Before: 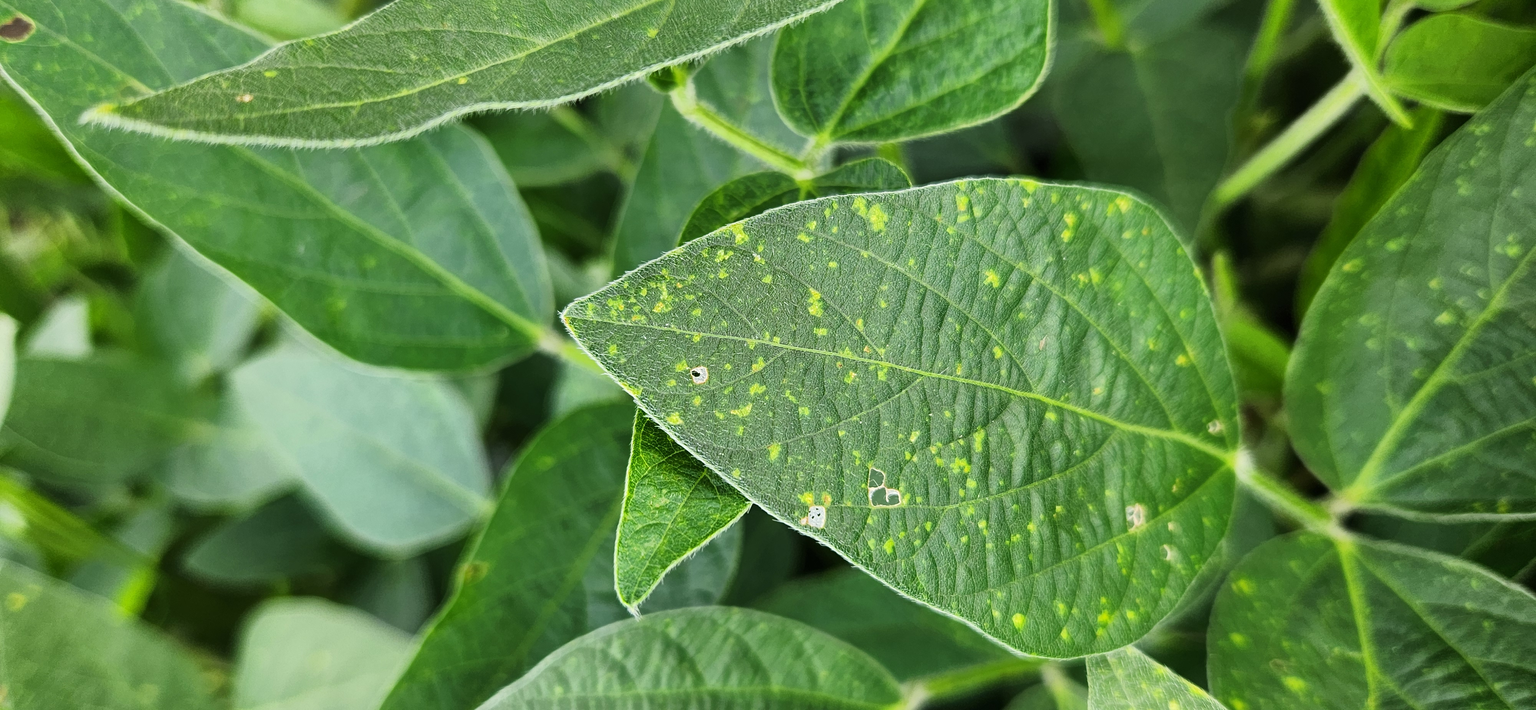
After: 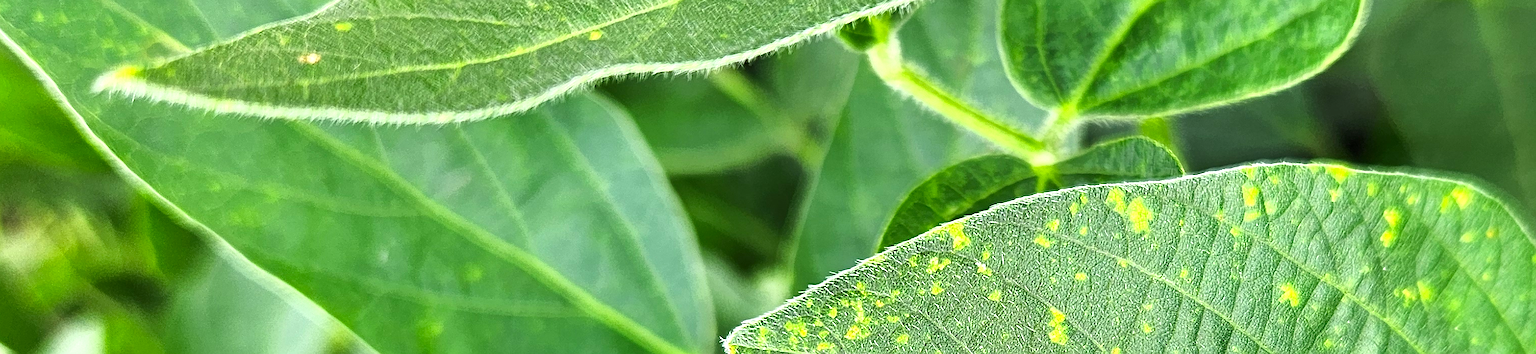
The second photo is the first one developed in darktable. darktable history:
crop: left 0.579%, top 7.627%, right 23.167%, bottom 54.275%
sharpen: on, module defaults
contrast brightness saturation: saturation 0.13
exposure: black level correction 0, exposure 0.68 EV, compensate exposure bias true, compensate highlight preservation false
